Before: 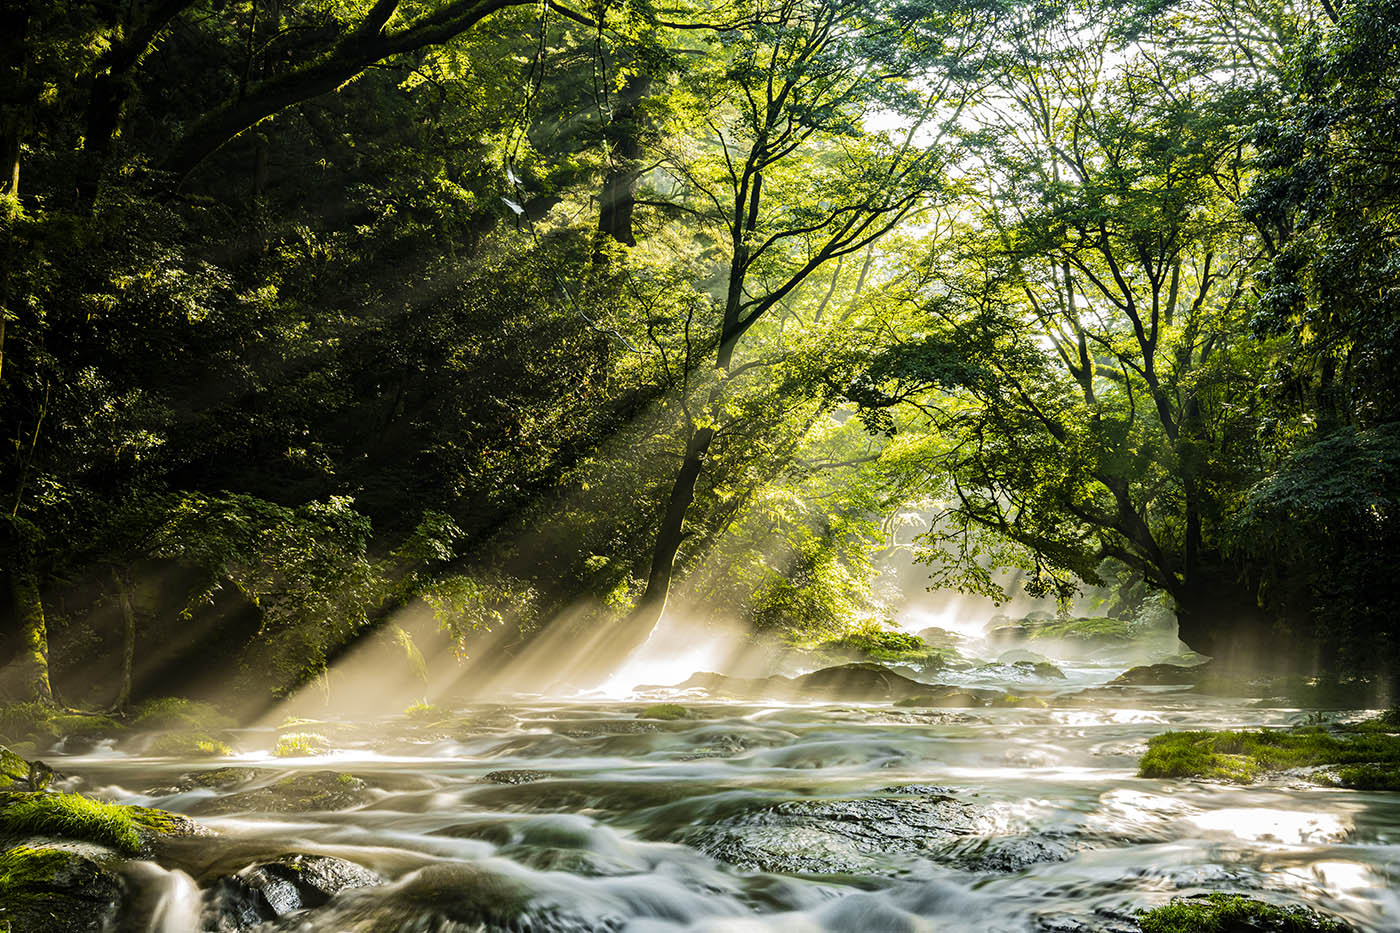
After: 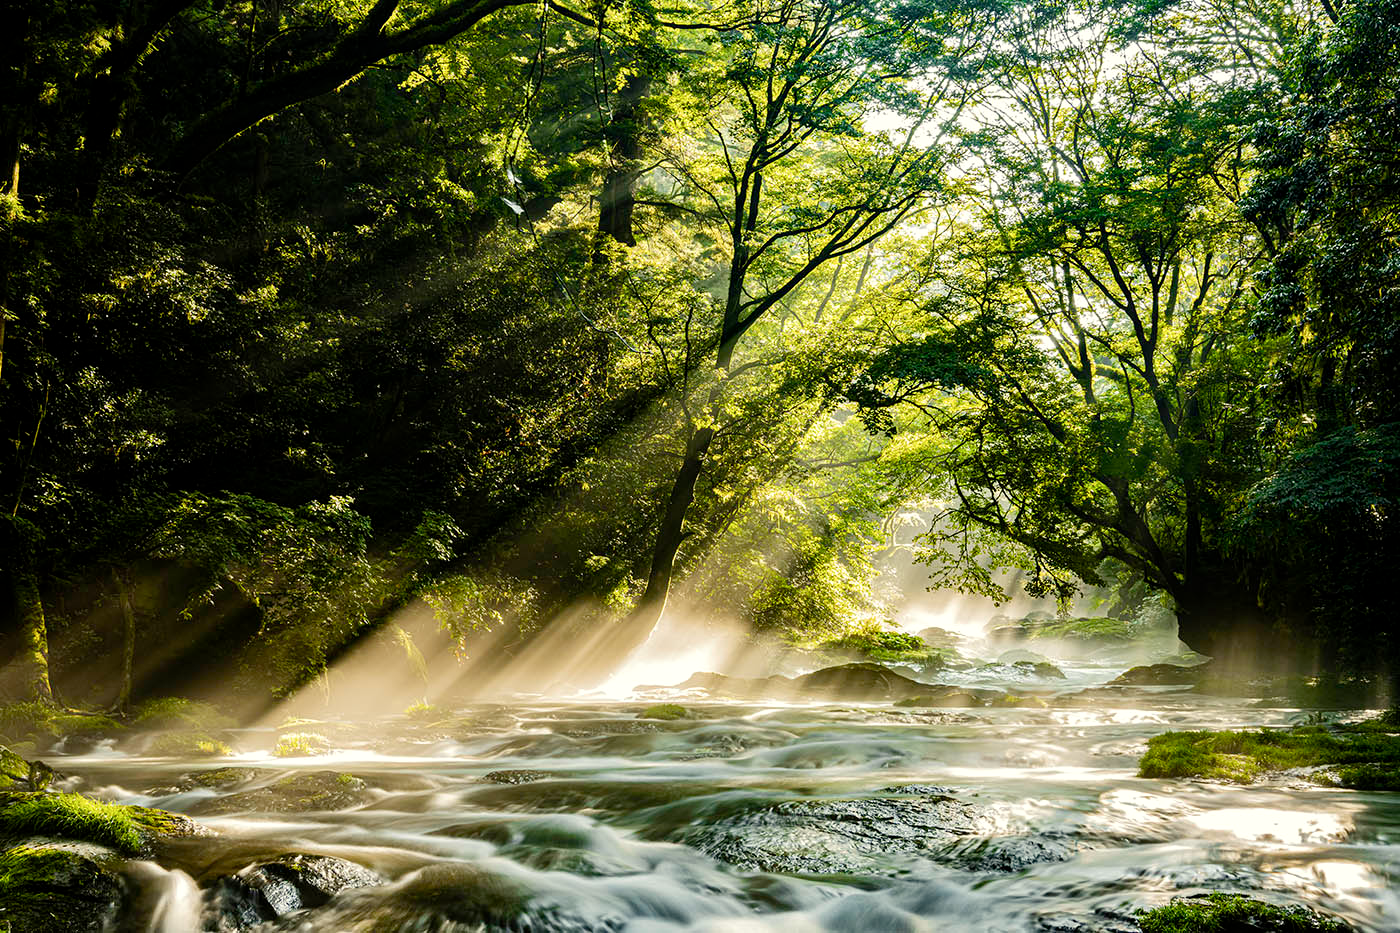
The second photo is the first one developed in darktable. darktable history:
color balance rgb: highlights gain › luminance 5.657%, highlights gain › chroma 2.552%, highlights gain › hue 88.97°, perceptual saturation grading › global saturation 20%, perceptual saturation grading › highlights -25.792%, perceptual saturation grading › shadows 24.466%, global vibrance -22.801%
